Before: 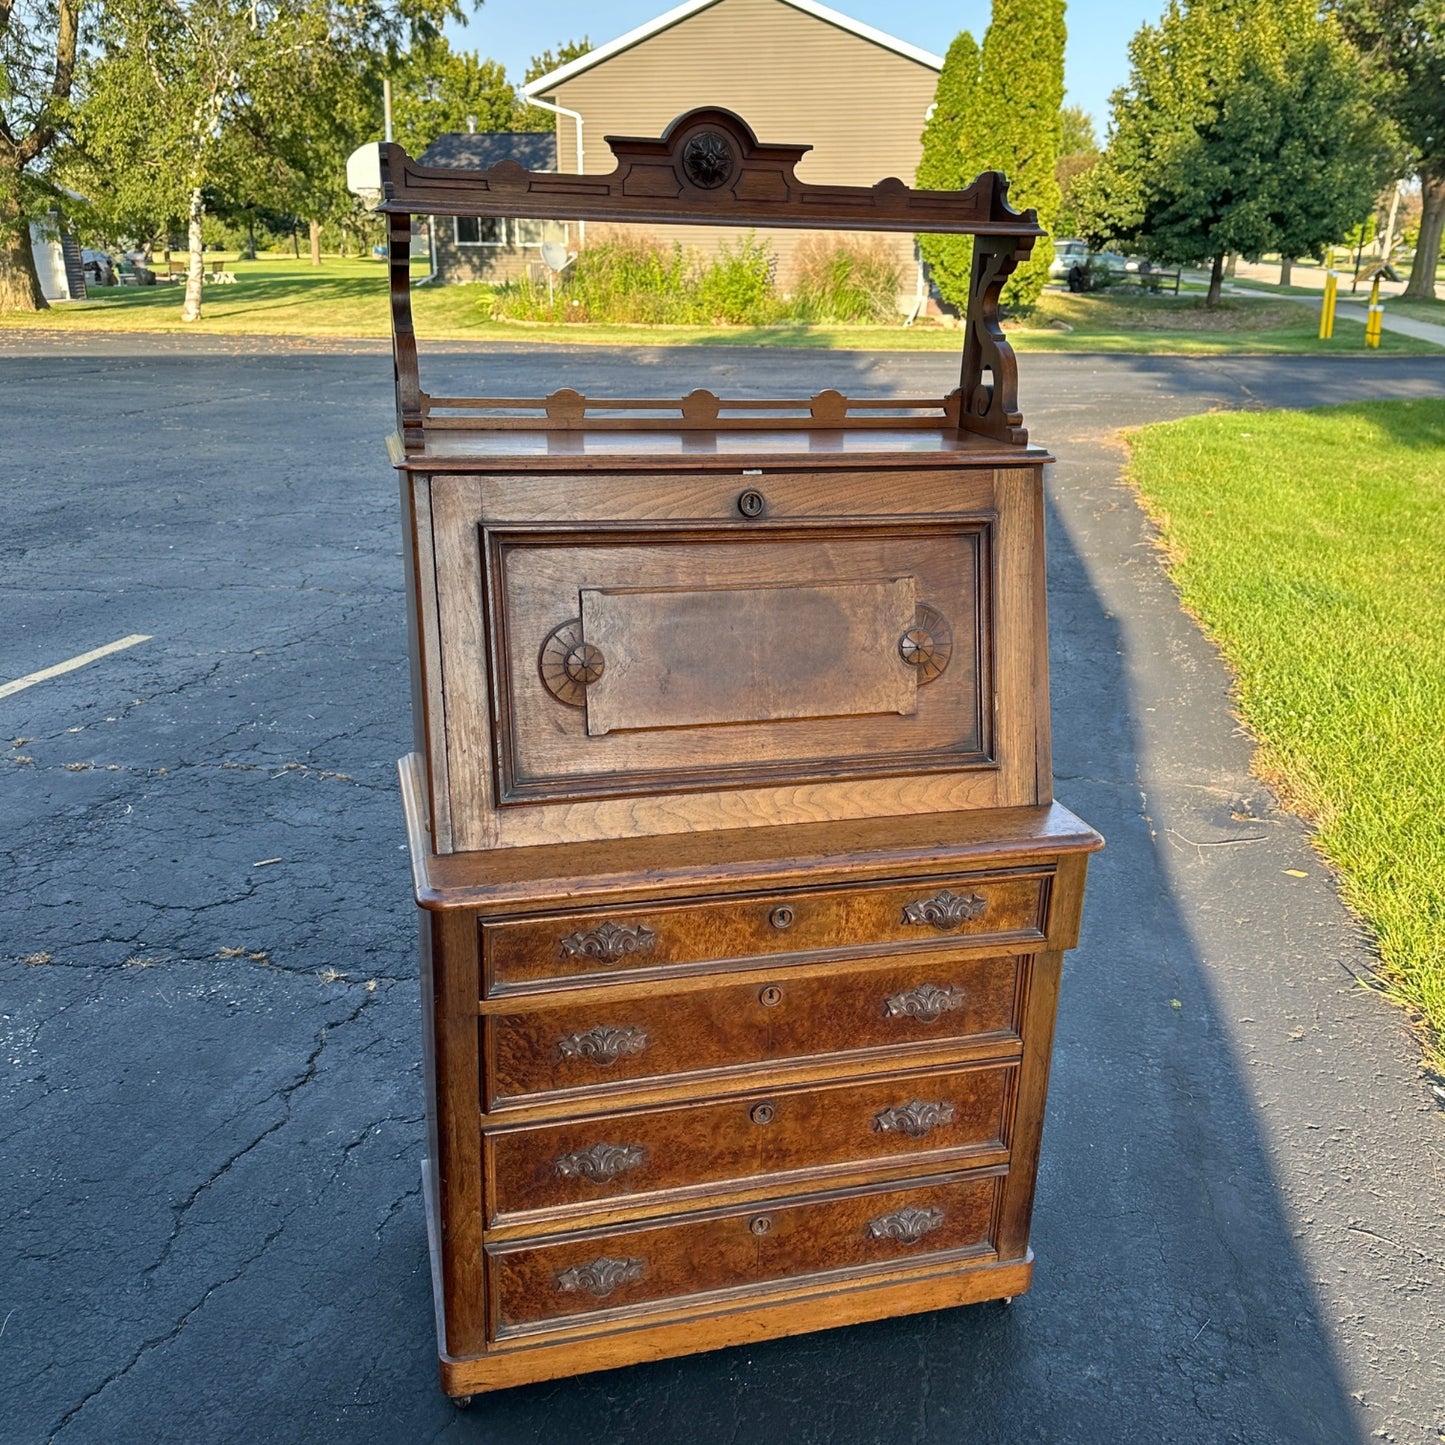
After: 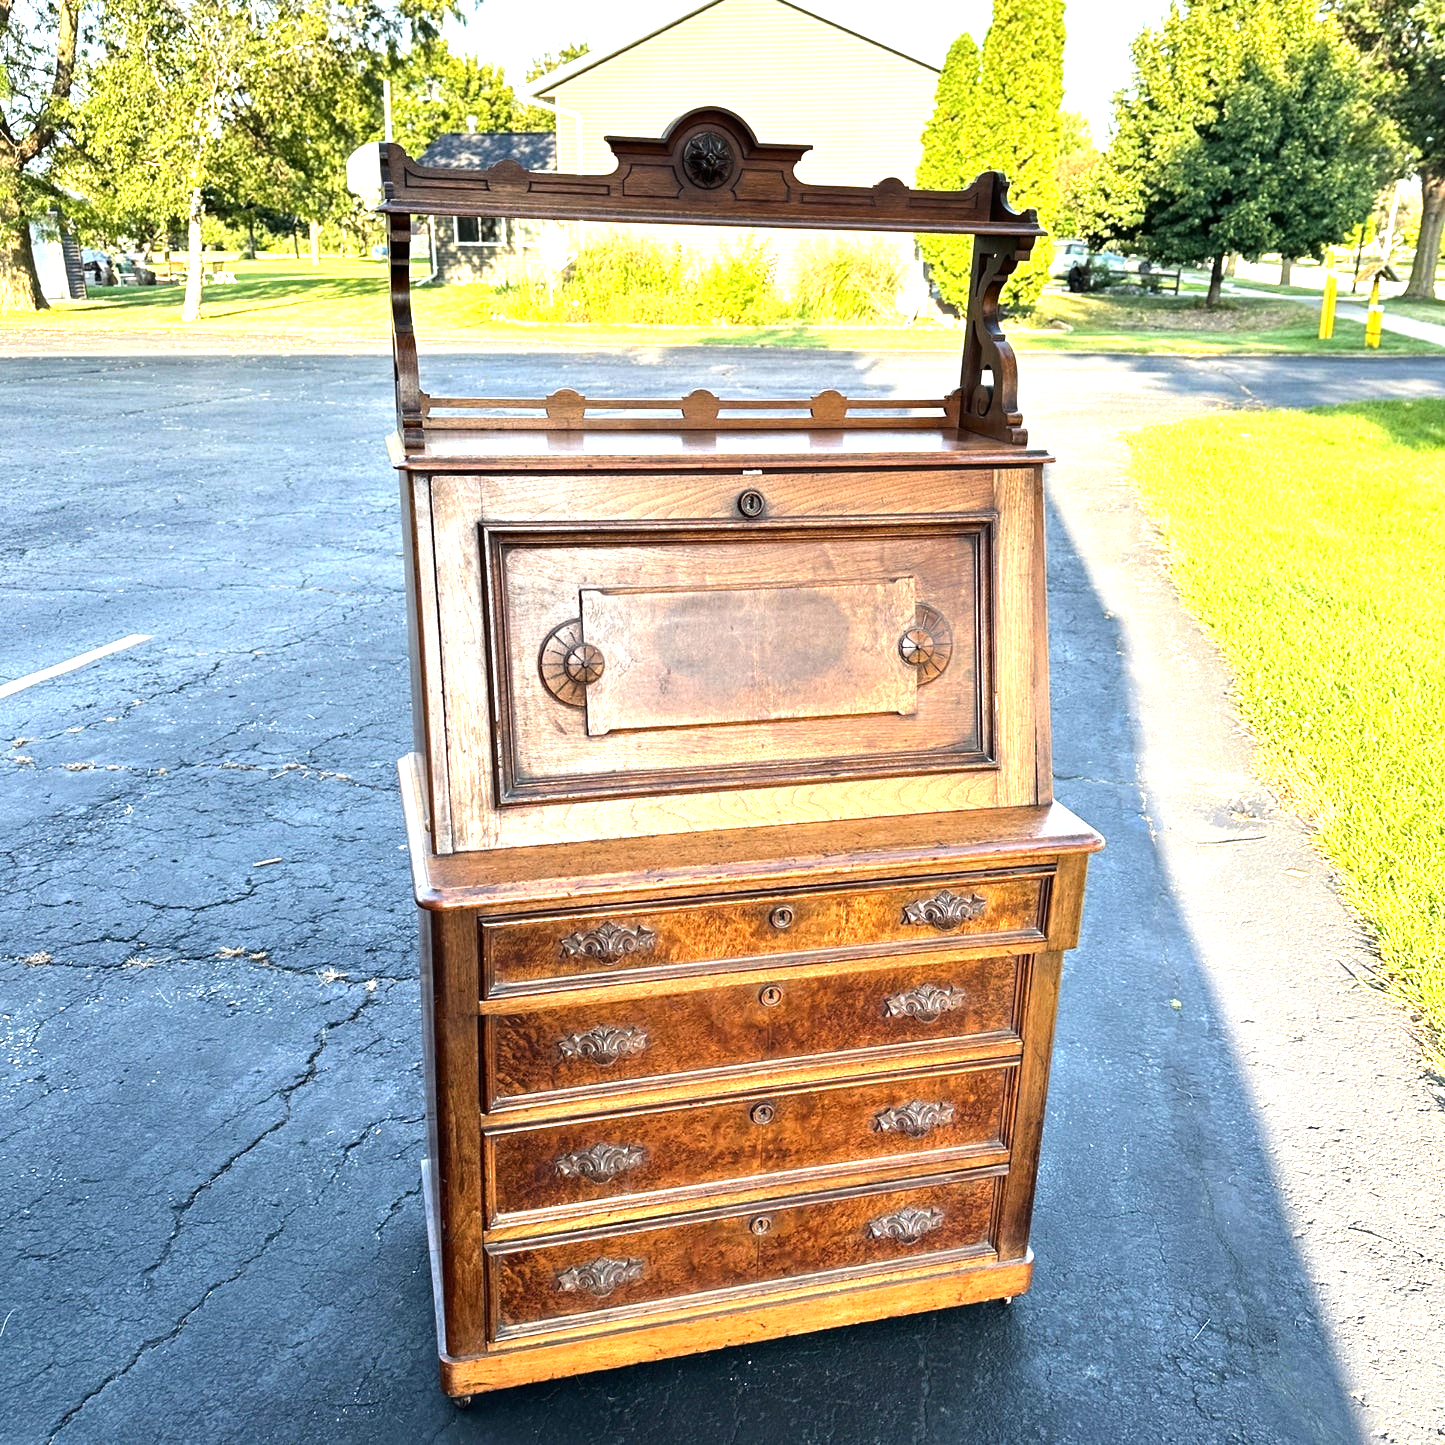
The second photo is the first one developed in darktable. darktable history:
exposure: exposure 0.935 EV, compensate highlight preservation false
tone equalizer: -8 EV -0.75 EV, -7 EV -0.7 EV, -6 EV -0.6 EV, -5 EV -0.4 EV, -3 EV 0.4 EV, -2 EV 0.6 EV, -1 EV 0.7 EV, +0 EV 0.75 EV, edges refinement/feathering 500, mask exposure compensation -1.57 EV, preserve details no
